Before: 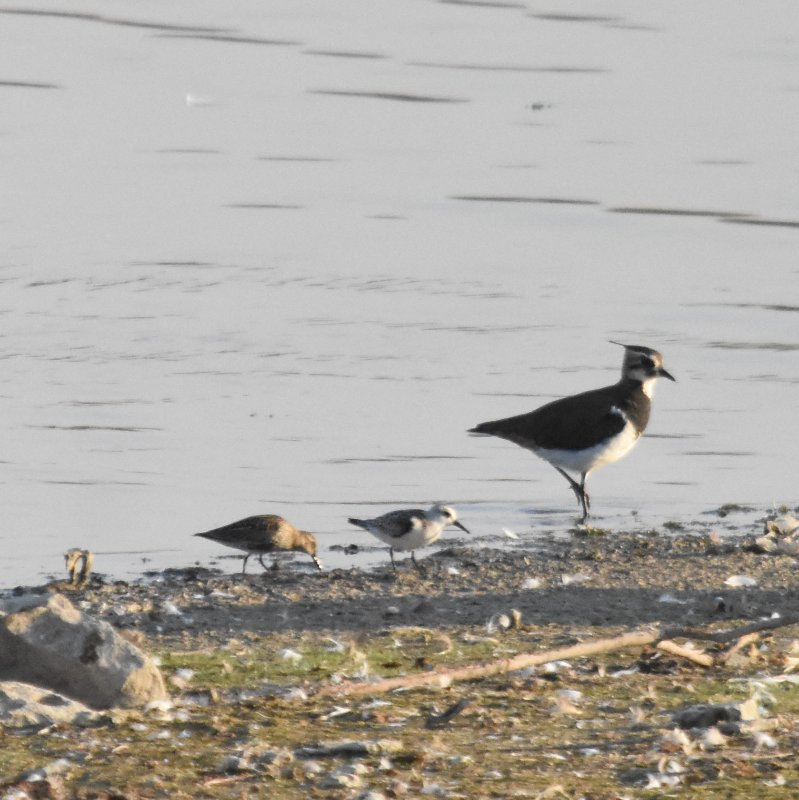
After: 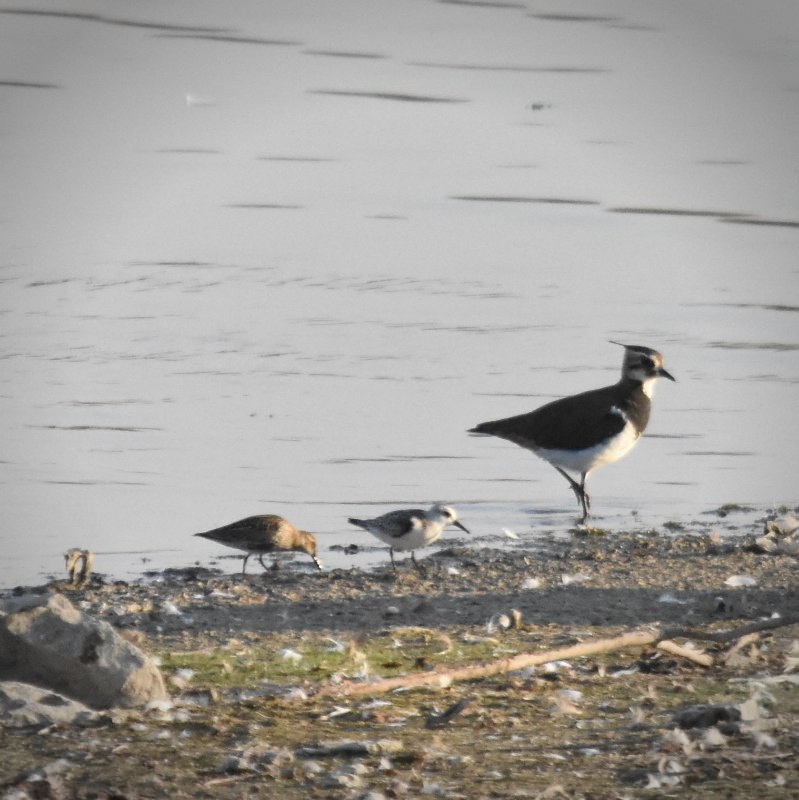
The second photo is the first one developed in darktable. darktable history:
vignetting: width/height ratio 1.094
tone equalizer: on, module defaults
